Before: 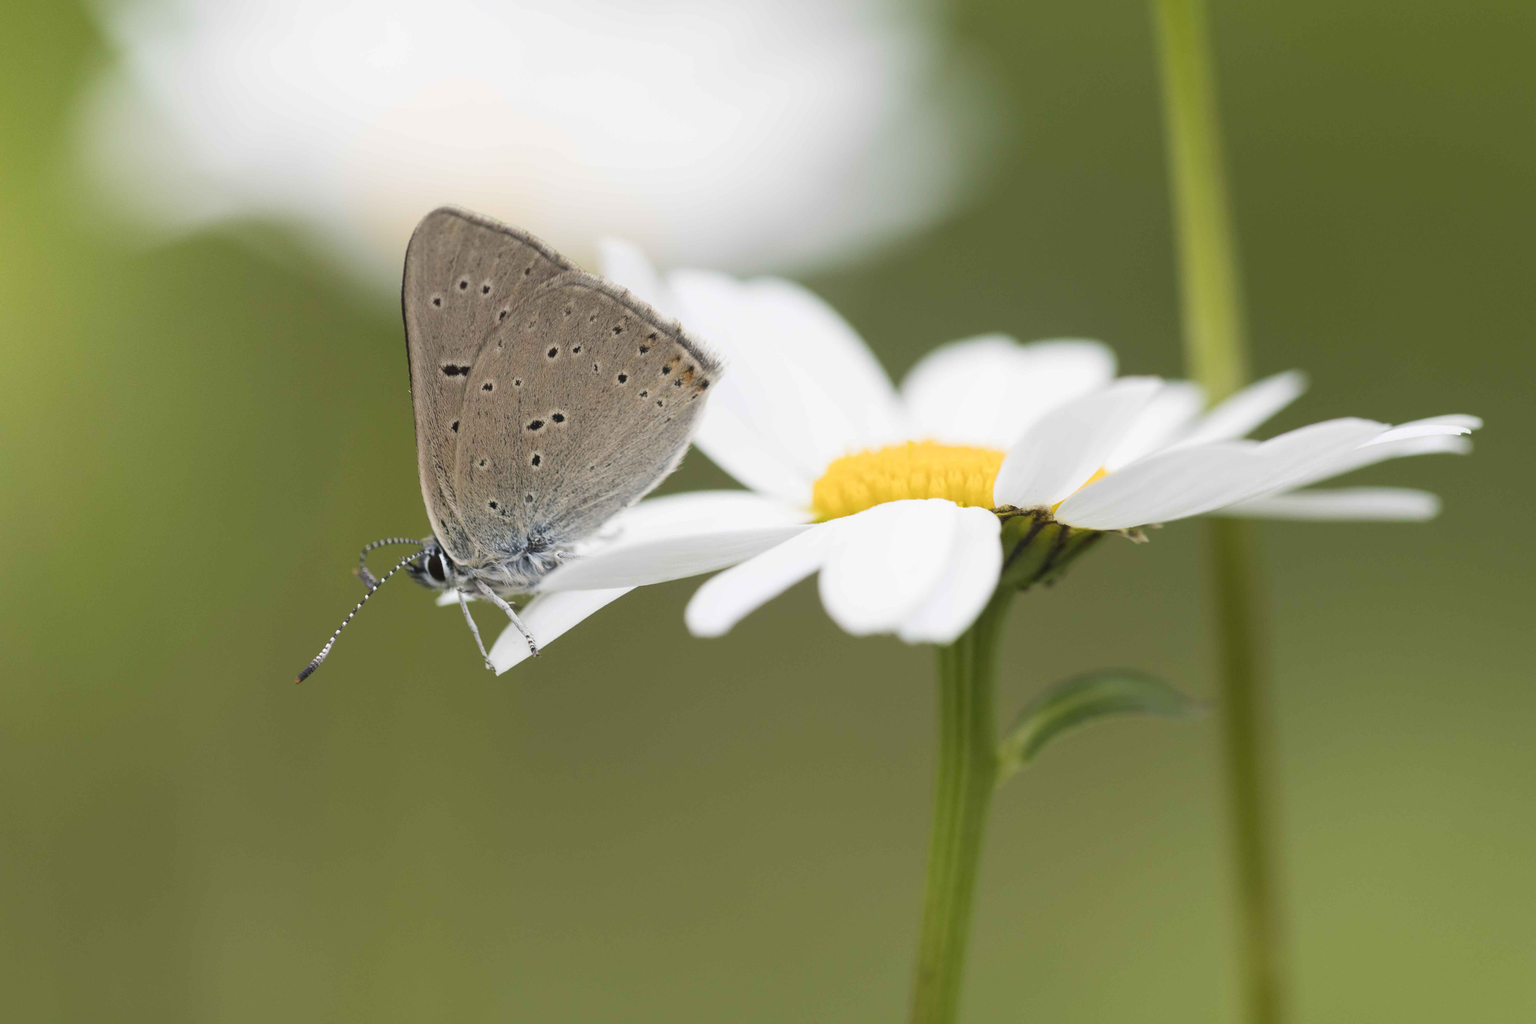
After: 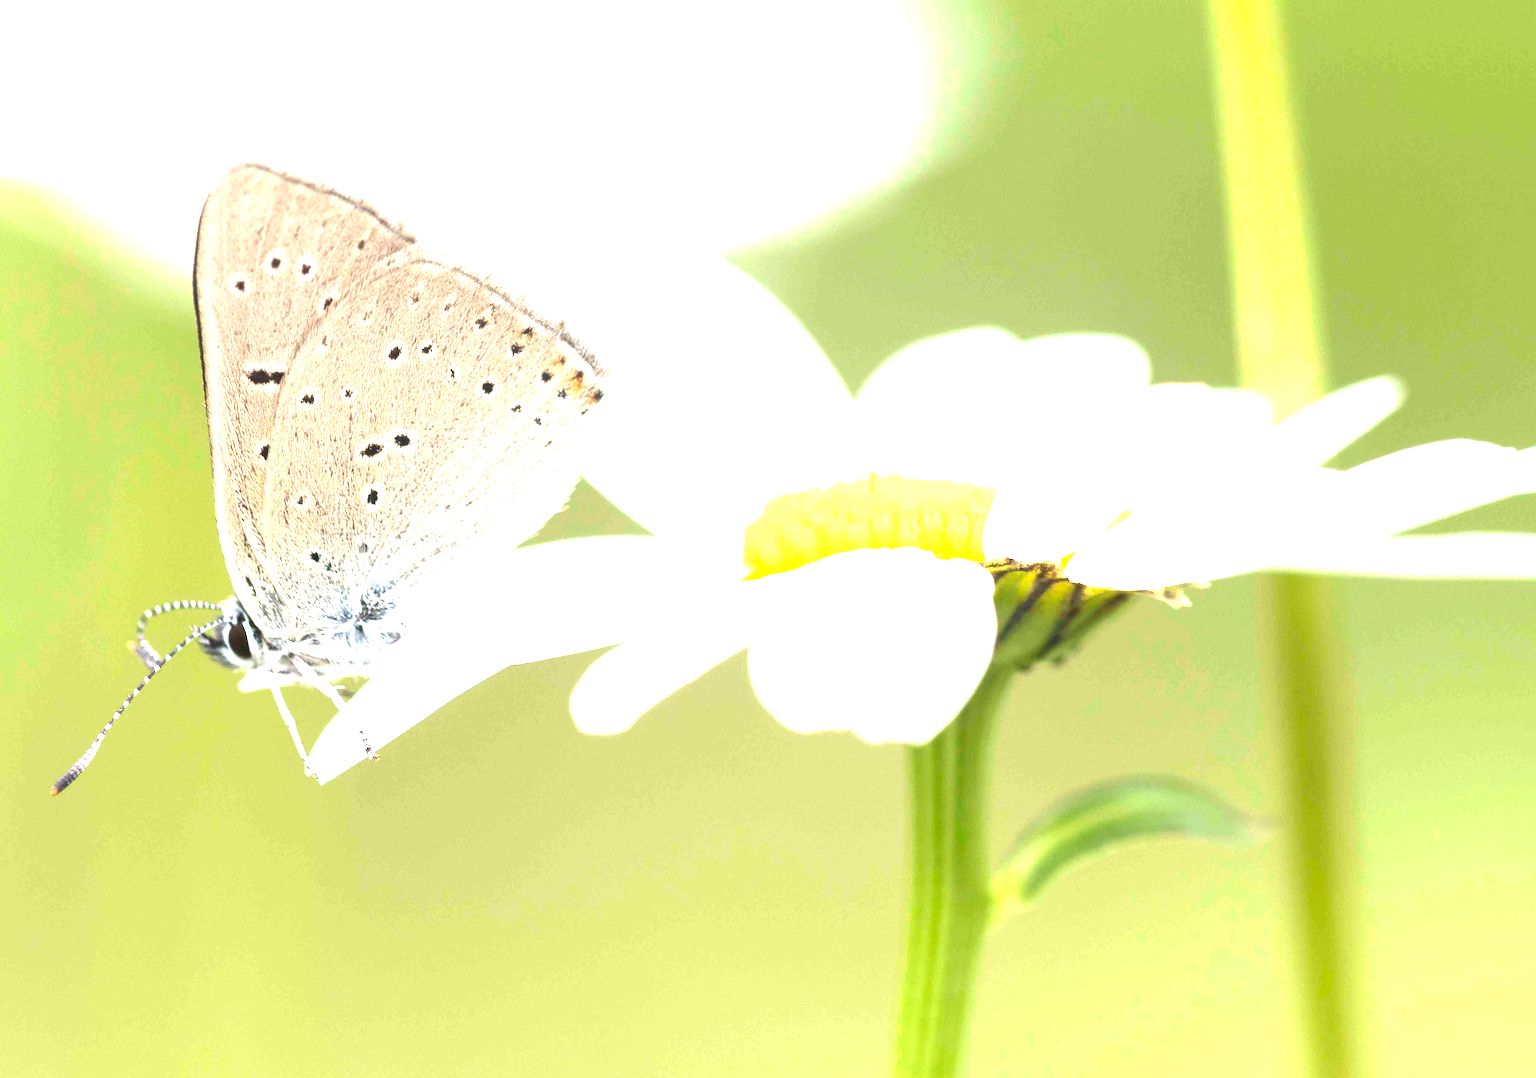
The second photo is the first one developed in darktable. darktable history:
exposure: exposure 2 EV, compensate exposure bias true, compensate highlight preservation false
crop: left 16.768%, top 8.653%, right 8.362%, bottom 12.485%
